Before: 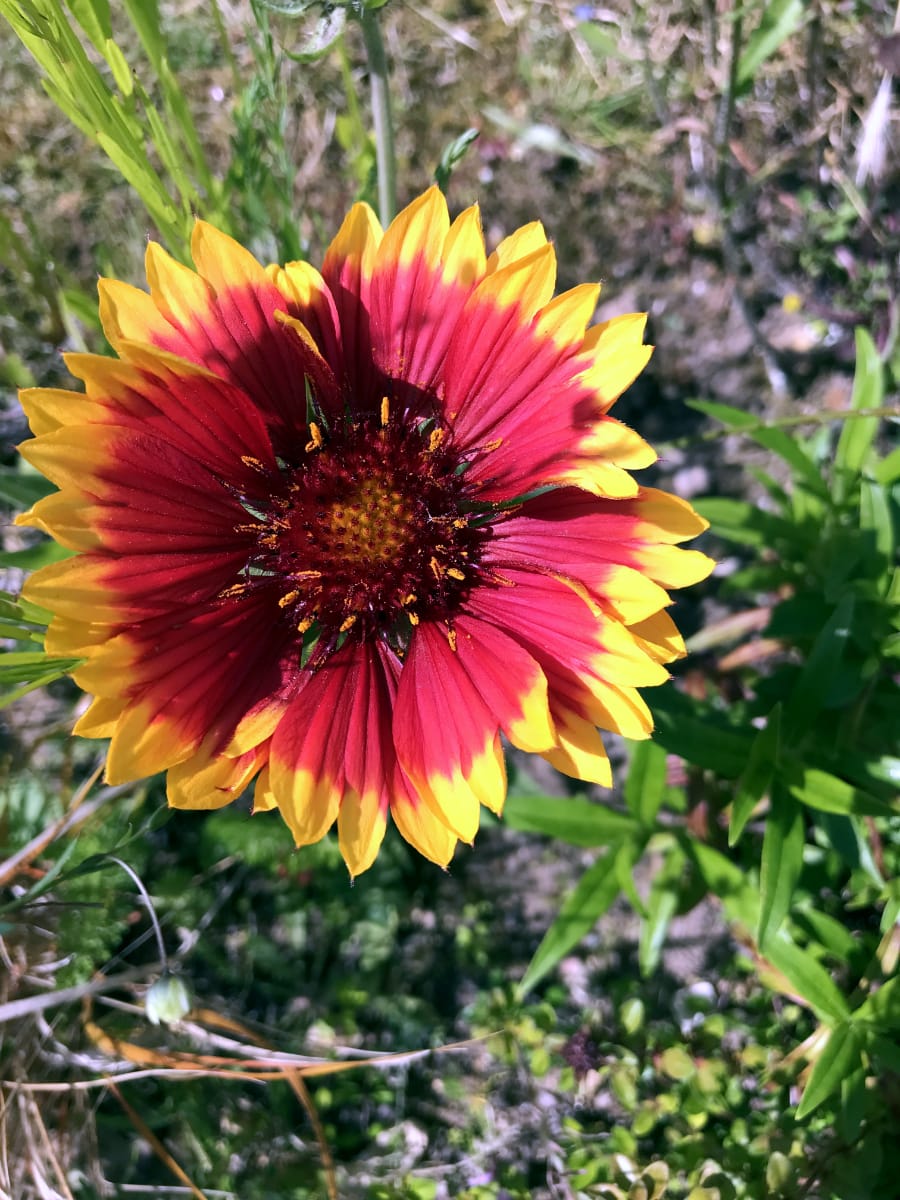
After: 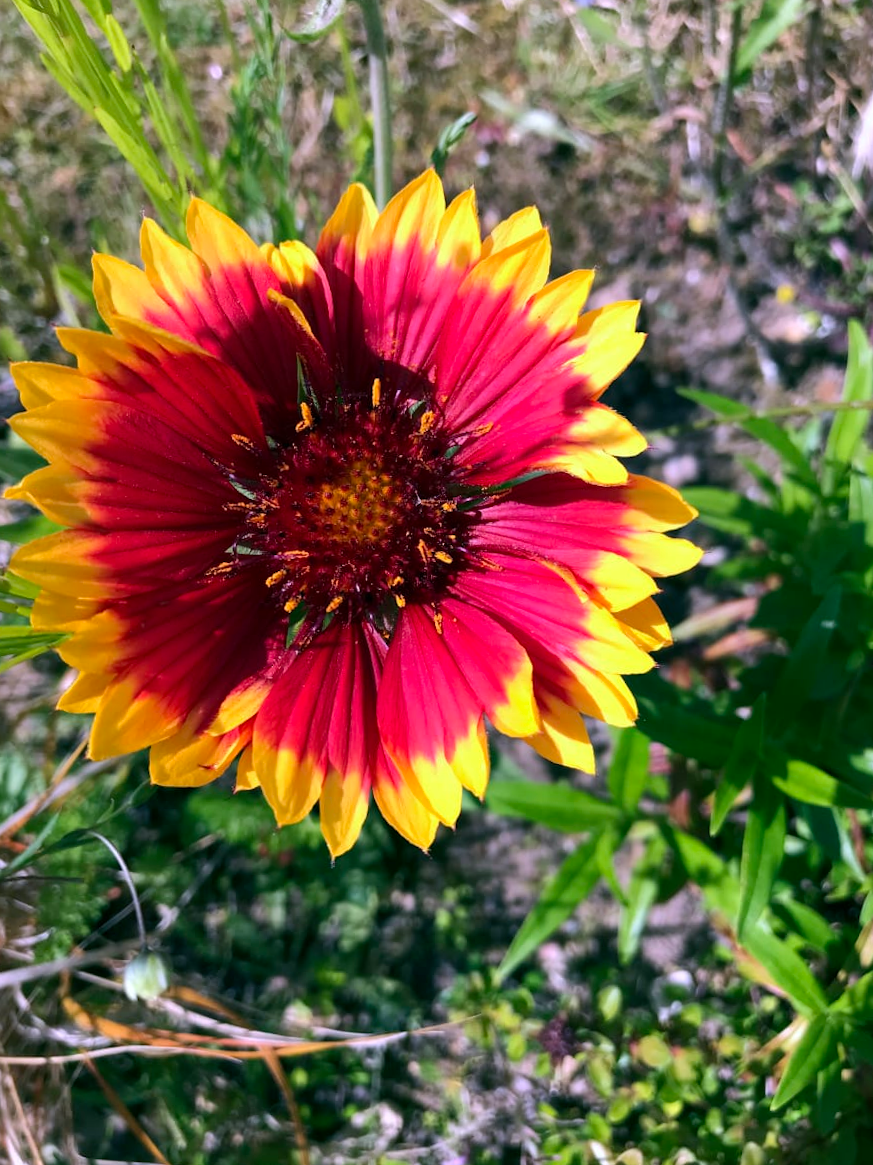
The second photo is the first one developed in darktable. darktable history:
crop and rotate: angle -1.29°
tone equalizer: edges refinement/feathering 500, mask exposure compensation -1.57 EV, preserve details no
